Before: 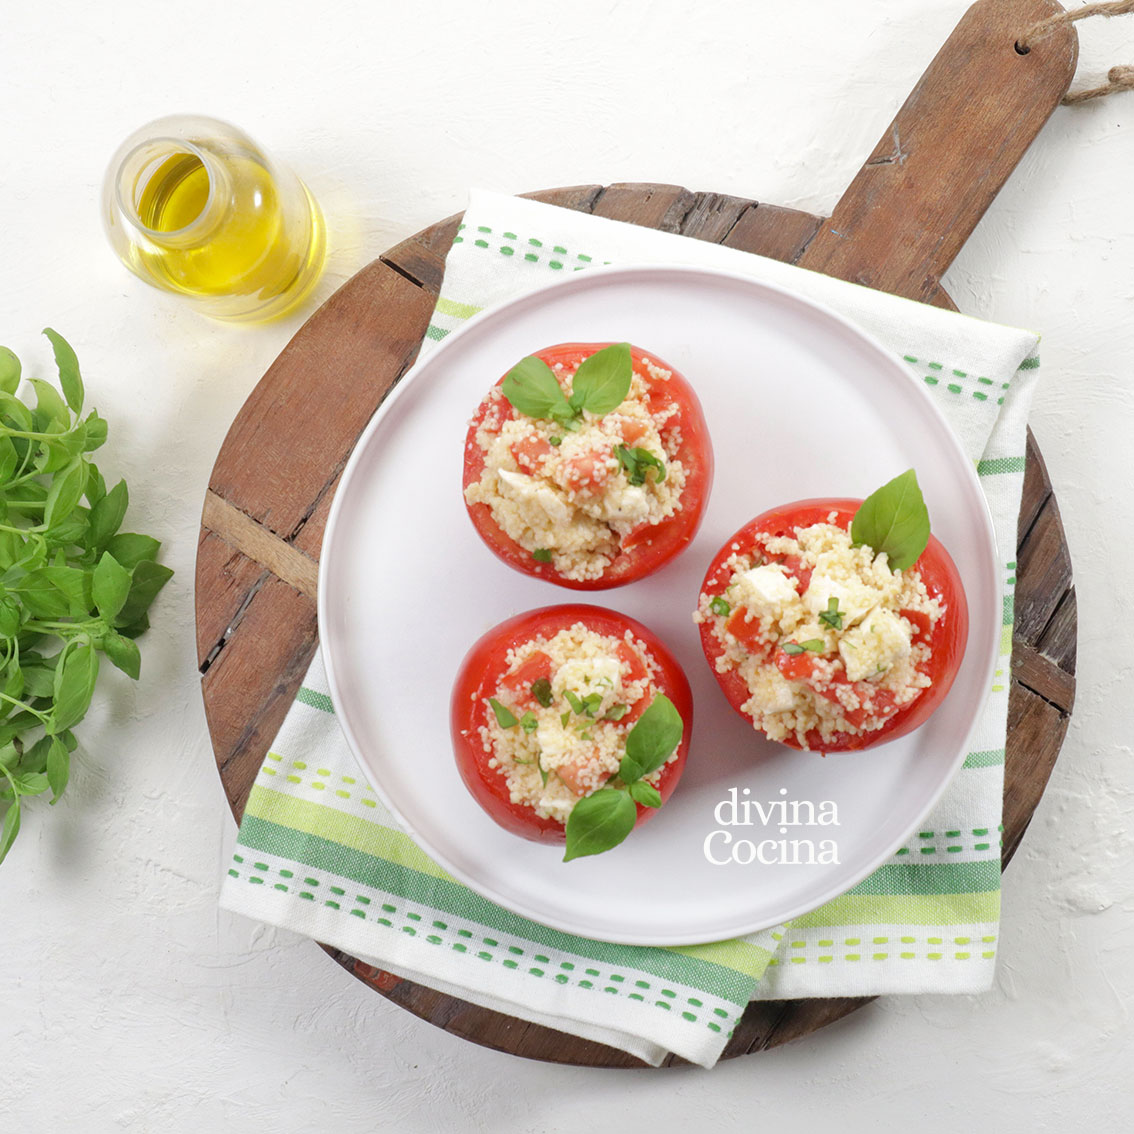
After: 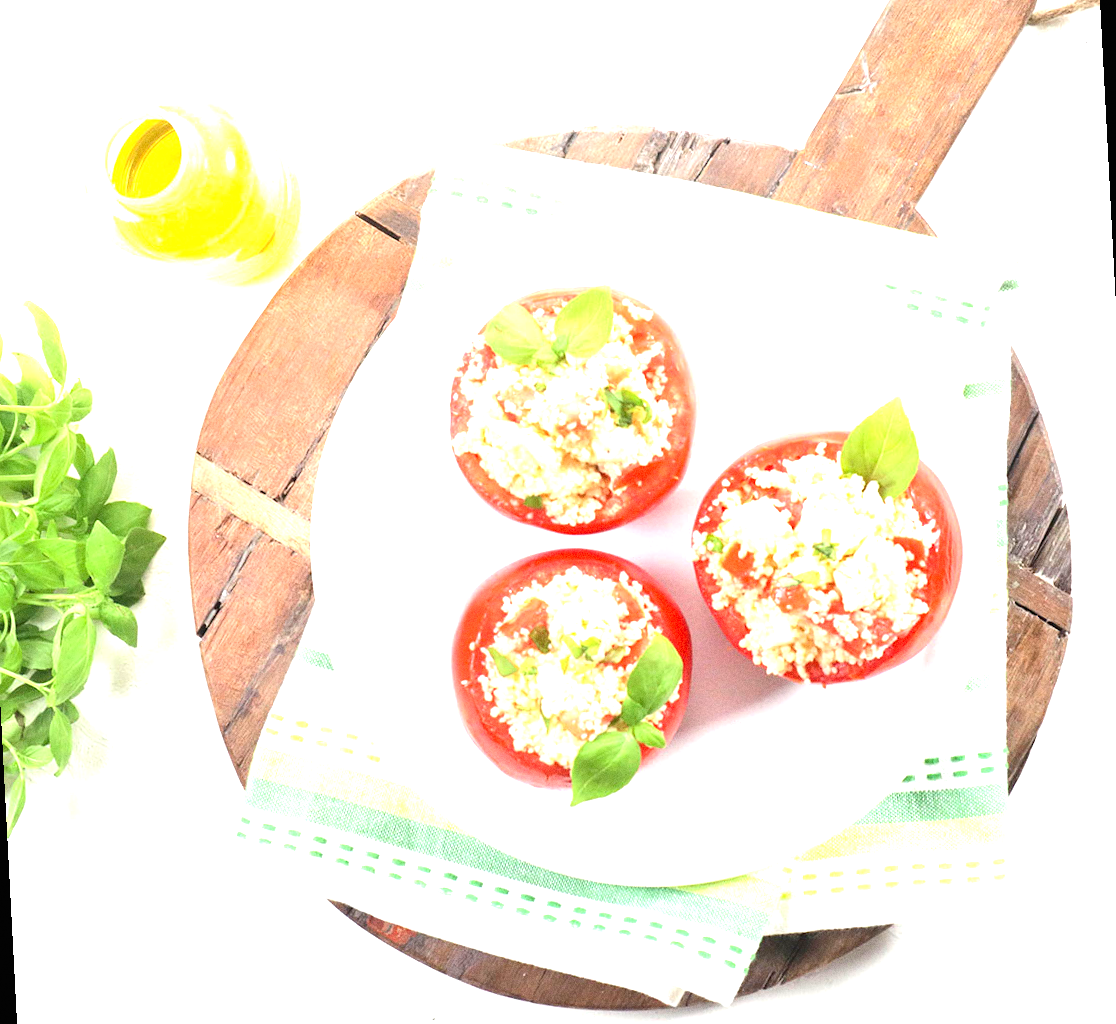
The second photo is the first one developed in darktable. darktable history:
rotate and perspective: rotation -3°, crop left 0.031, crop right 0.968, crop top 0.07, crop bottom 0.93
exposure: black level correction 0, exposure 1.741 EV, compensate exposure bias true, compensate highlight preservation false
grain: coarseness 0.09 ISO
